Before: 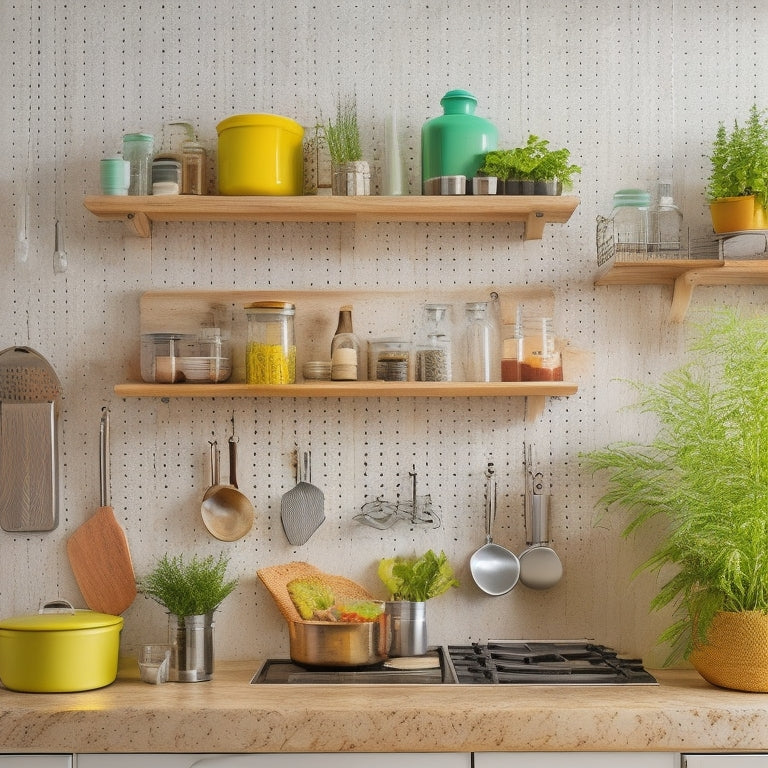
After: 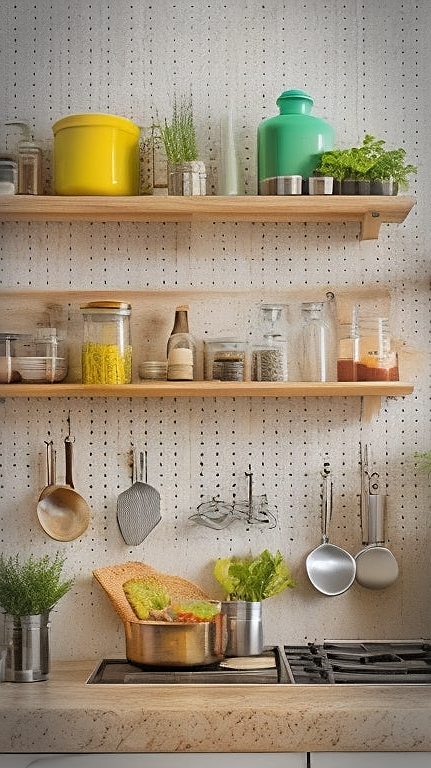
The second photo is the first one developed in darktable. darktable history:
sharpen: on, module defaults
vignetting: automatic ratio true, dithering 8-bit output, unbound false
crop: left 21.416%, right 22.458%
